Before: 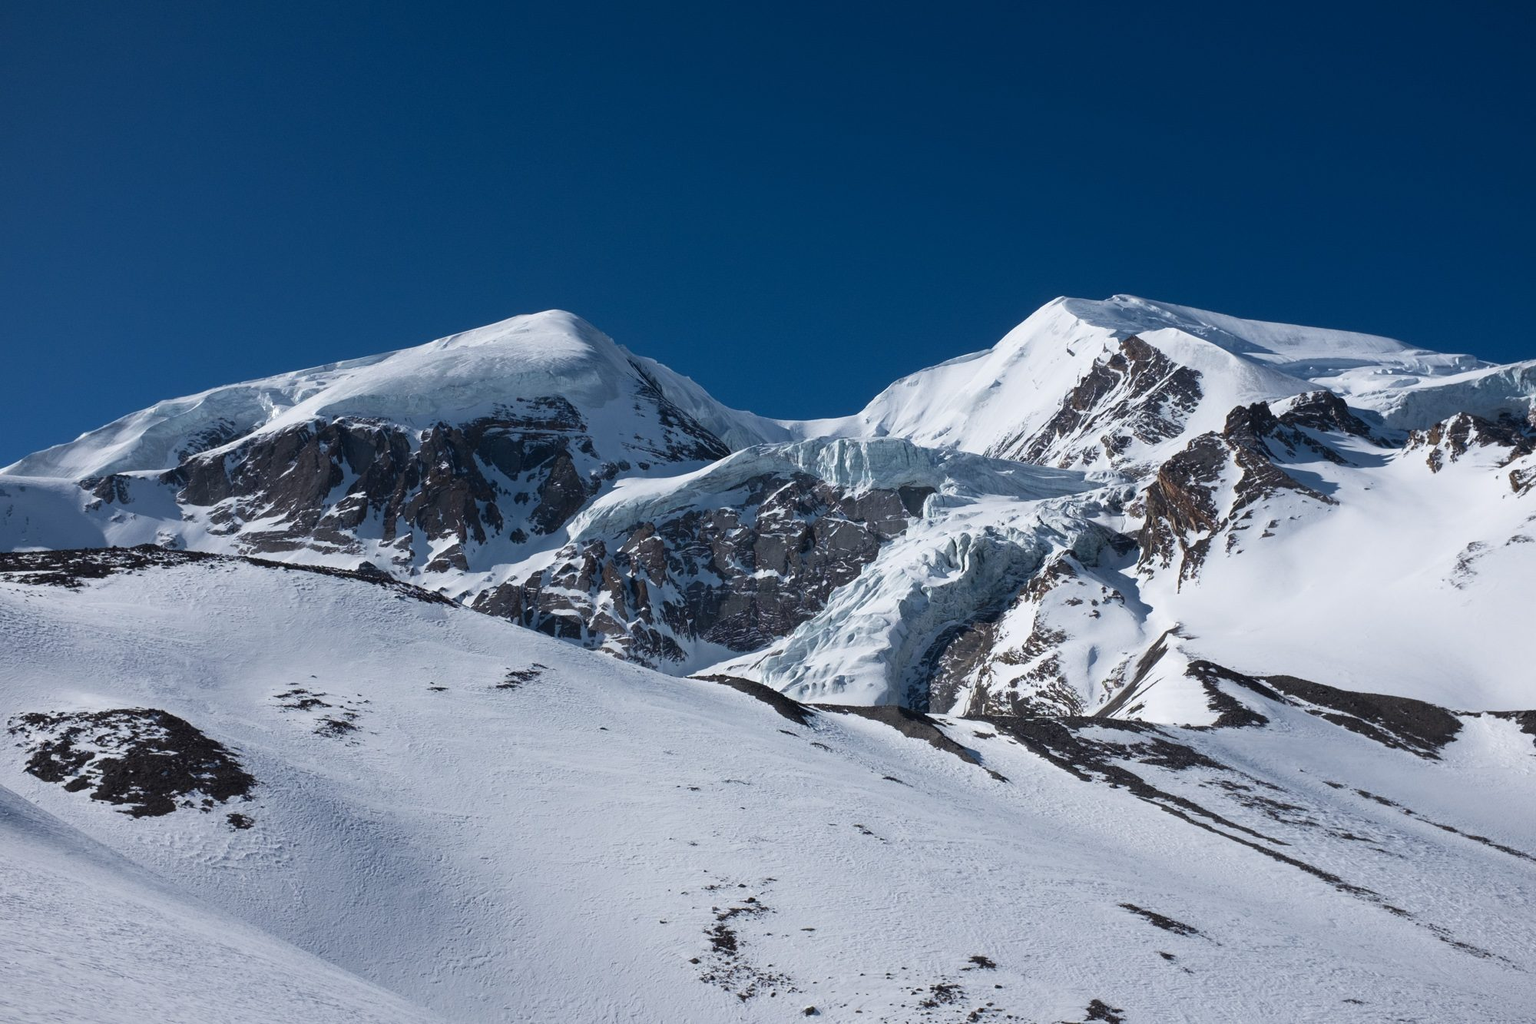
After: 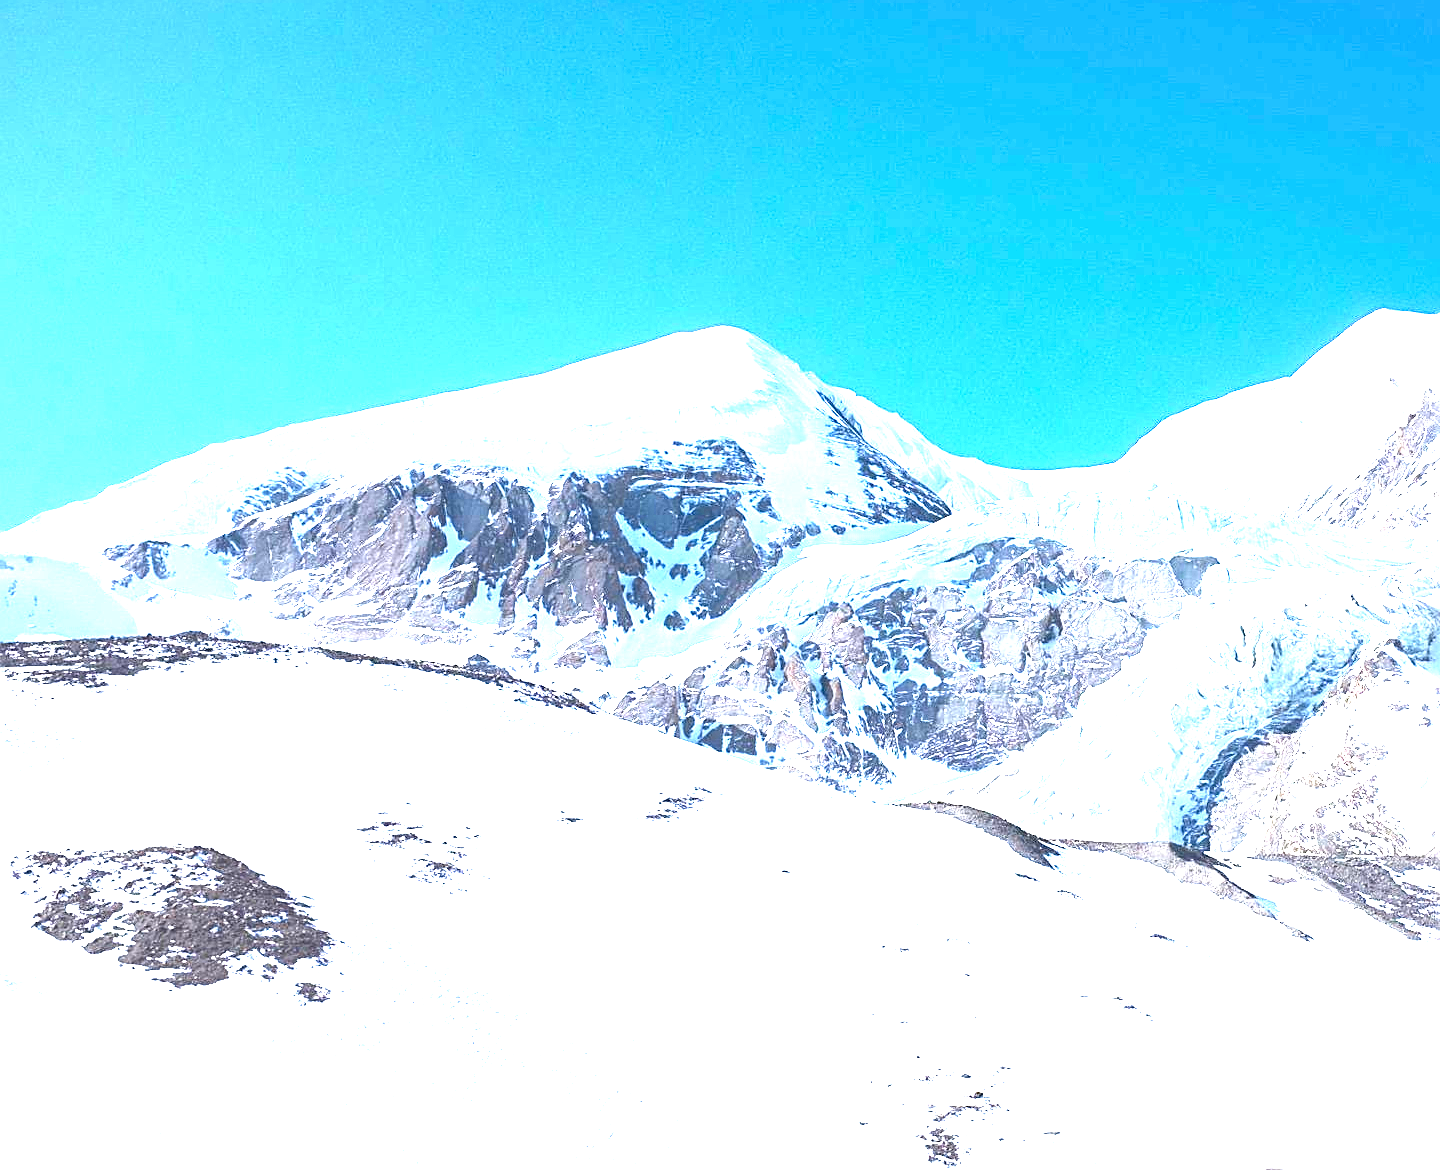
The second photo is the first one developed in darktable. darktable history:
sharpen: on, module defaults
exposure: black level correction 0, exposure 4 EV, compensate exposure bias true, compensate highlight preservation false
crop: top 5.803%, right 27.864%, bottom 5.804%
